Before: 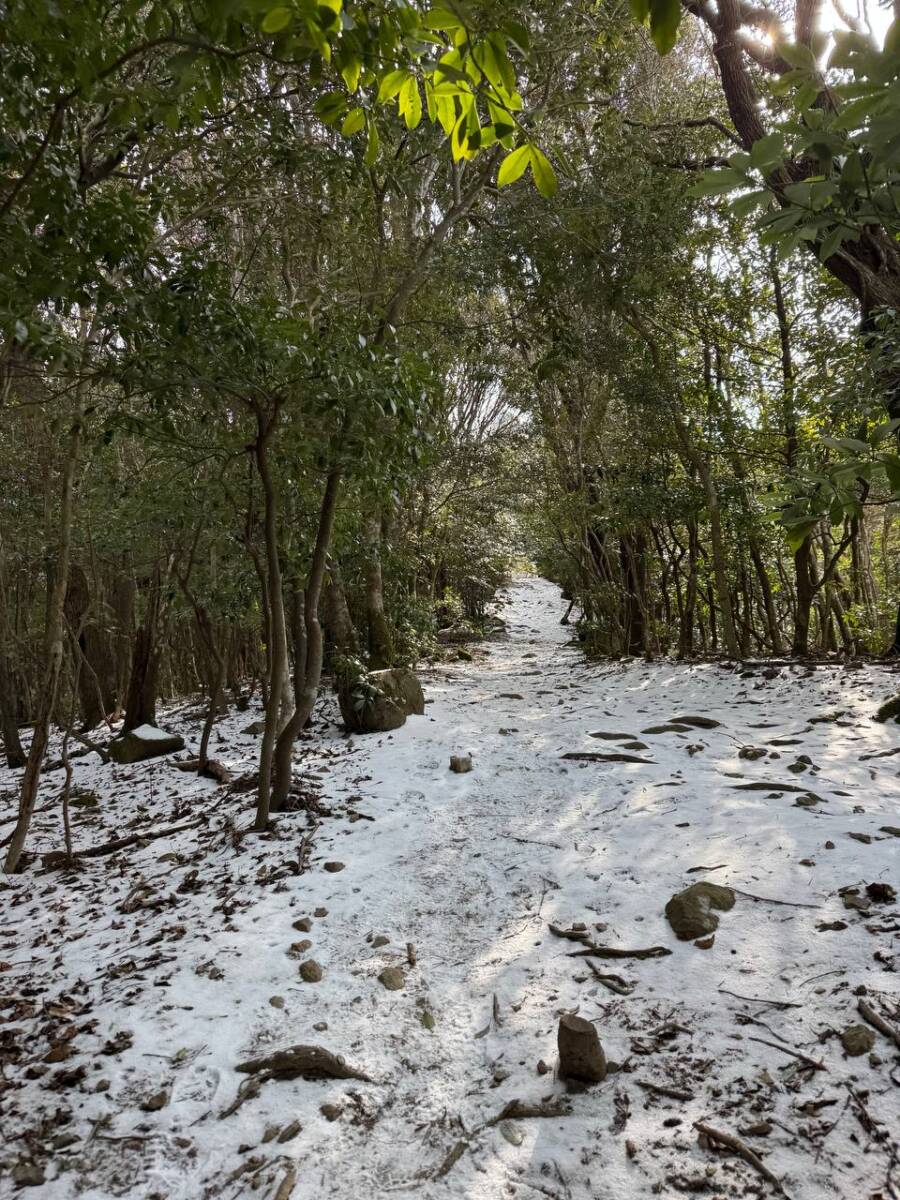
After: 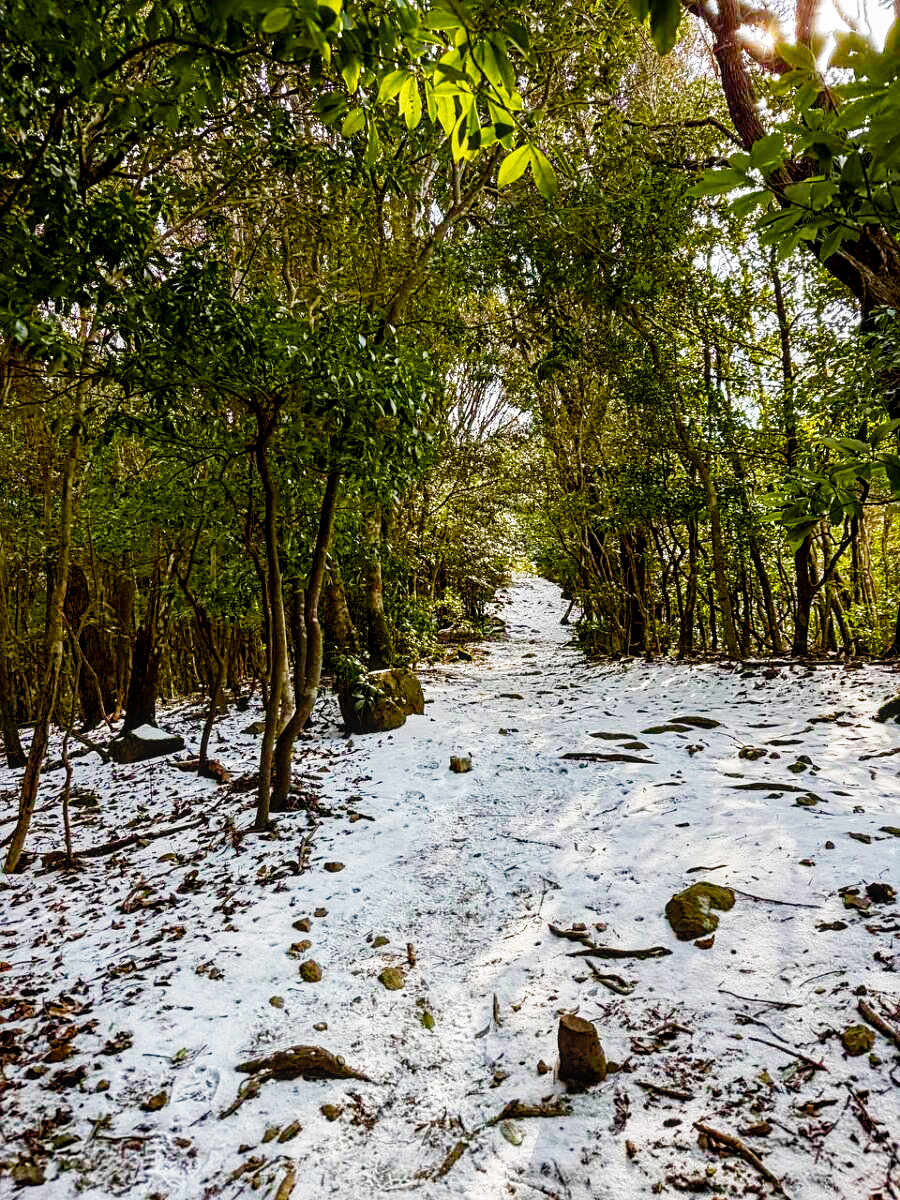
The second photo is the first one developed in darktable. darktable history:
color balance rgb: linear chroma grading › global chroma 25%, perceptual saturation grading › global saturation 45%, perceptual saturation grading › highlights -50%, perceptual saturation grading › shadows 30%, perceptual brilliance grading › global brilliance 18%, global vibrance 40%
sharpen: on, module defaults
velvia: strength 6%
local contrast: detail 130%
filmic rgb: black relative exposure -16 EV, white relative exposure 5.31 EV, hardness 5.9, contrast 1.25, preserve chrominance no, color science v5 (2021)
